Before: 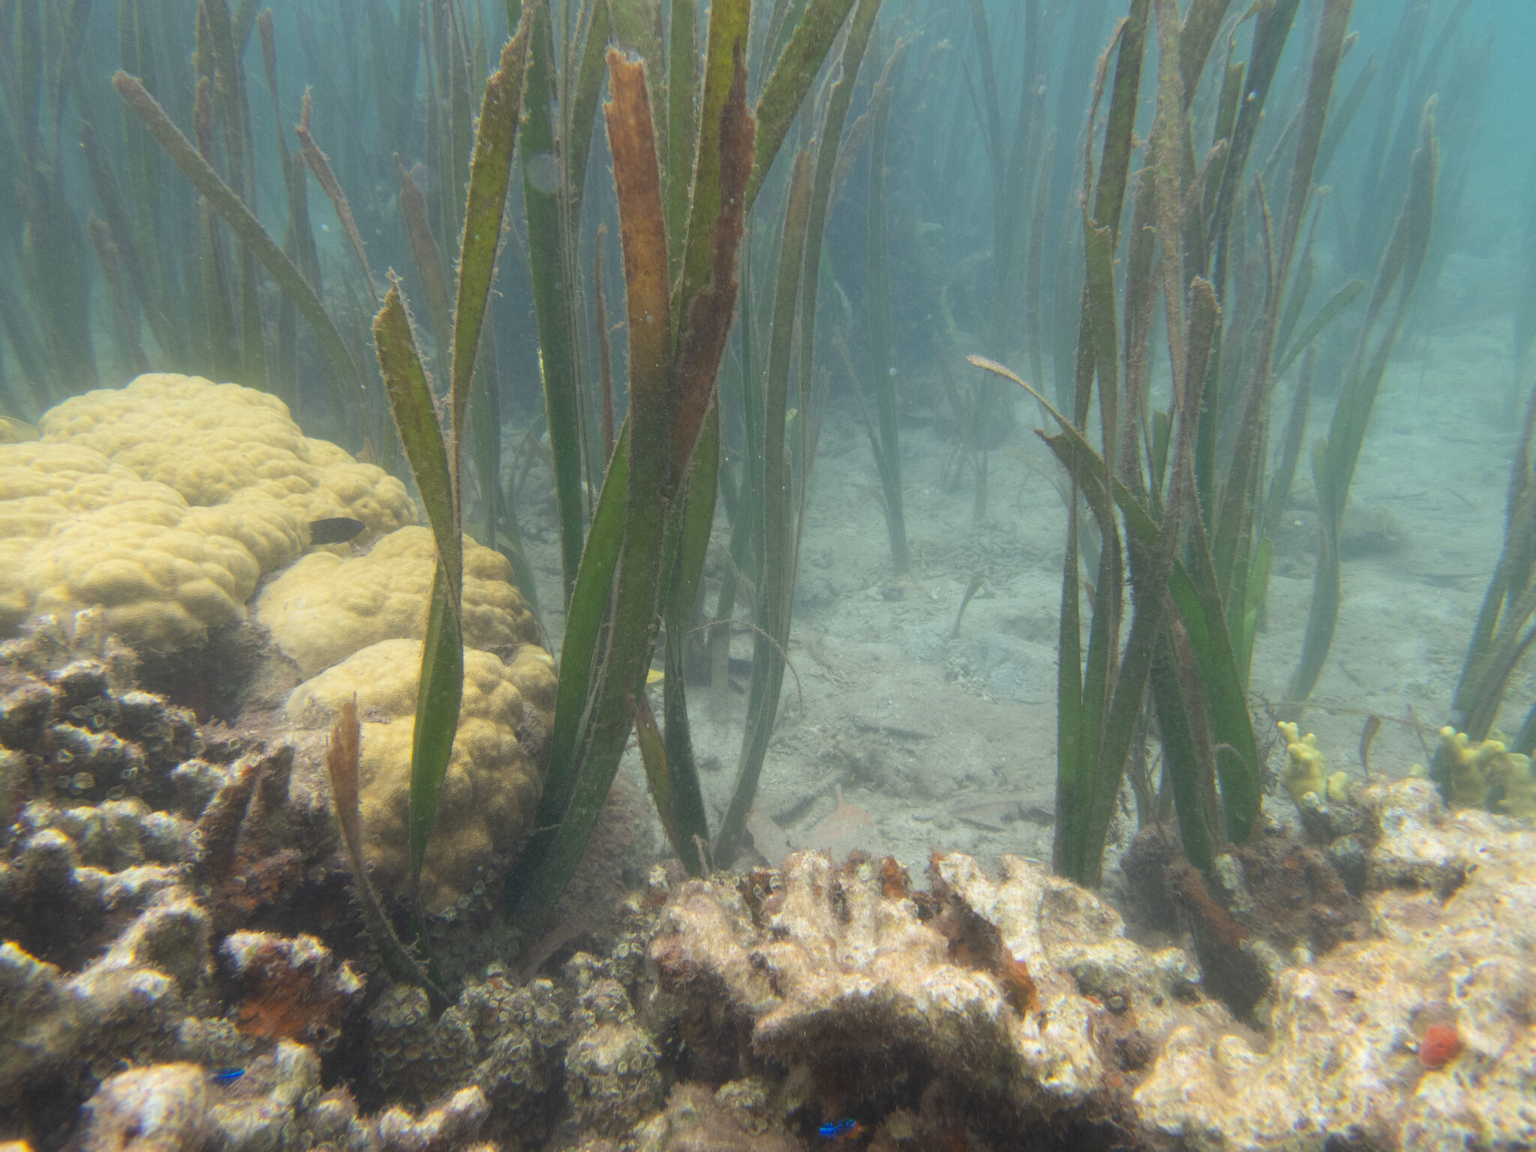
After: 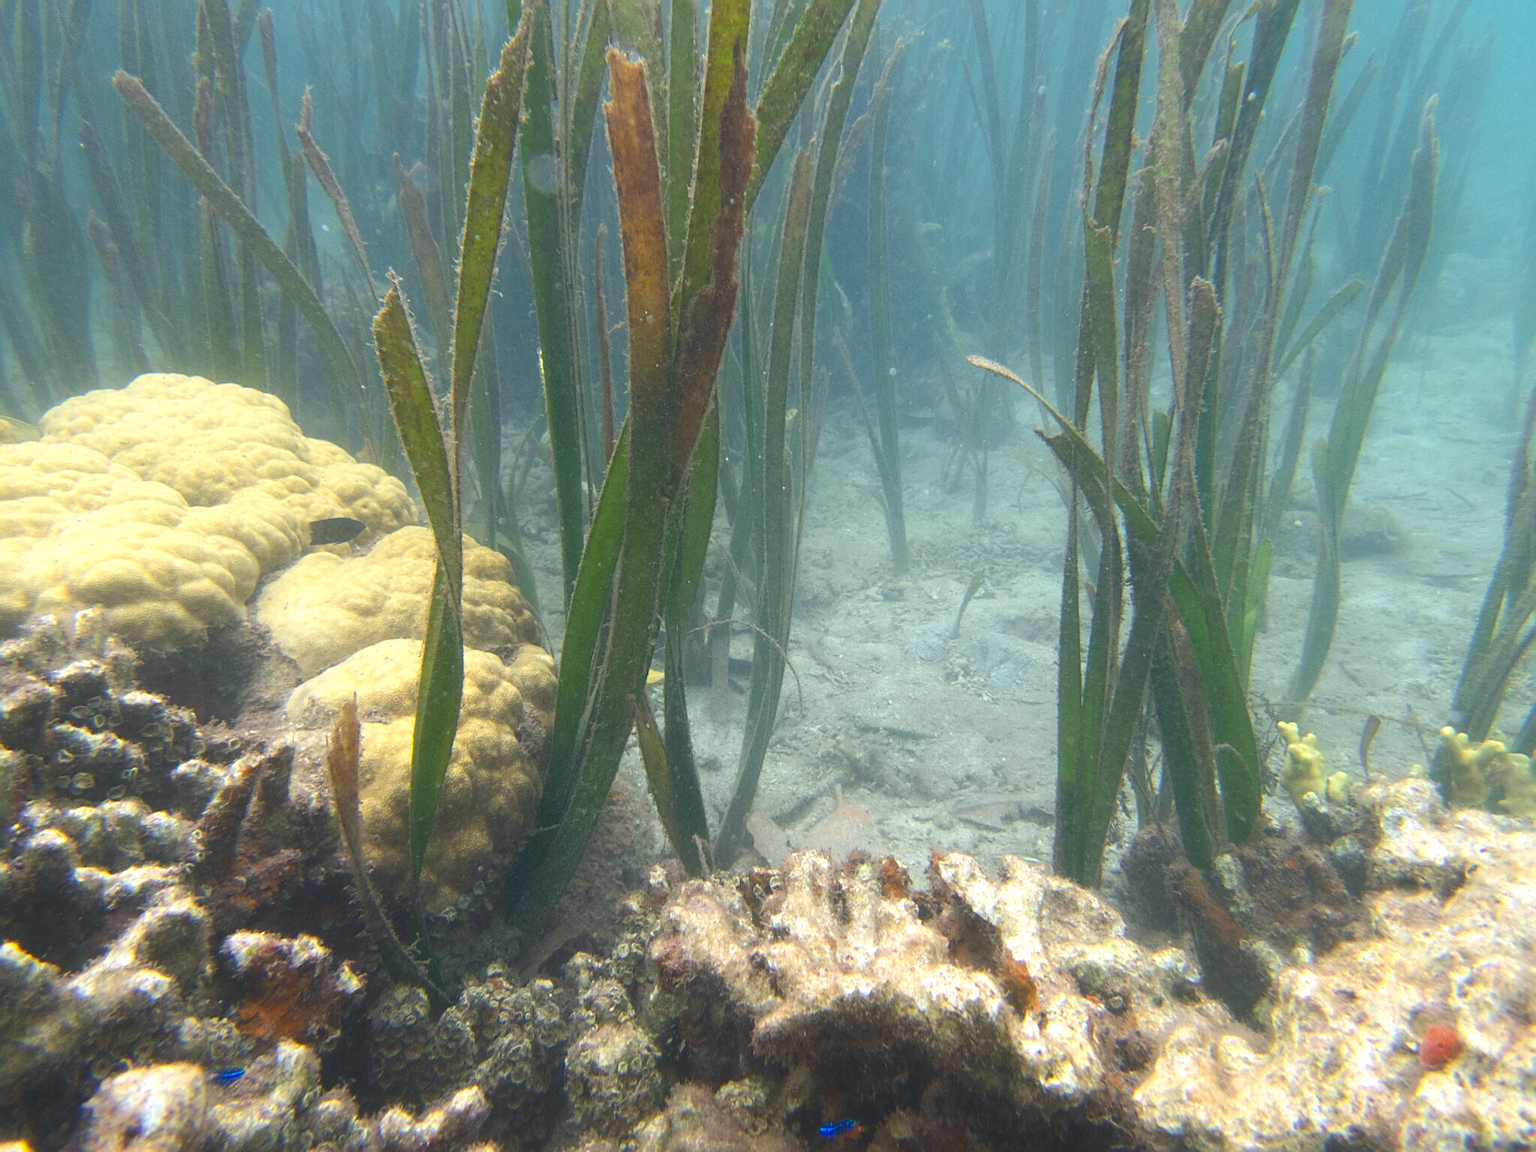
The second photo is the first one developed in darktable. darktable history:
exposure: black level correction -0.005, exposure 0.054 EV, compensate highlight preservation false
sharpen: on, module defaults
color balance rgb: shadows lift › chroma 1%, shadows lift › hue 217.2°, power › hue 310.8°, highlights gain › chroma 1%, highlights gain › hue 54°, global offset › luminance 0.5%, global offset › hue 171.6°, perceptual saturation grading › global saturation 14.09%, perceptual saturation grading › highlights -25%, perceptual saturation grading › shadows 30%, perceptual brilliance grading › highlights 13.42%, perceptual brilliance grading › mid-tones 8.05%, perceptual brilliance grading › shadows -17.45%, global vibrance 25%
white balance: red 0.974, blue 1.044
